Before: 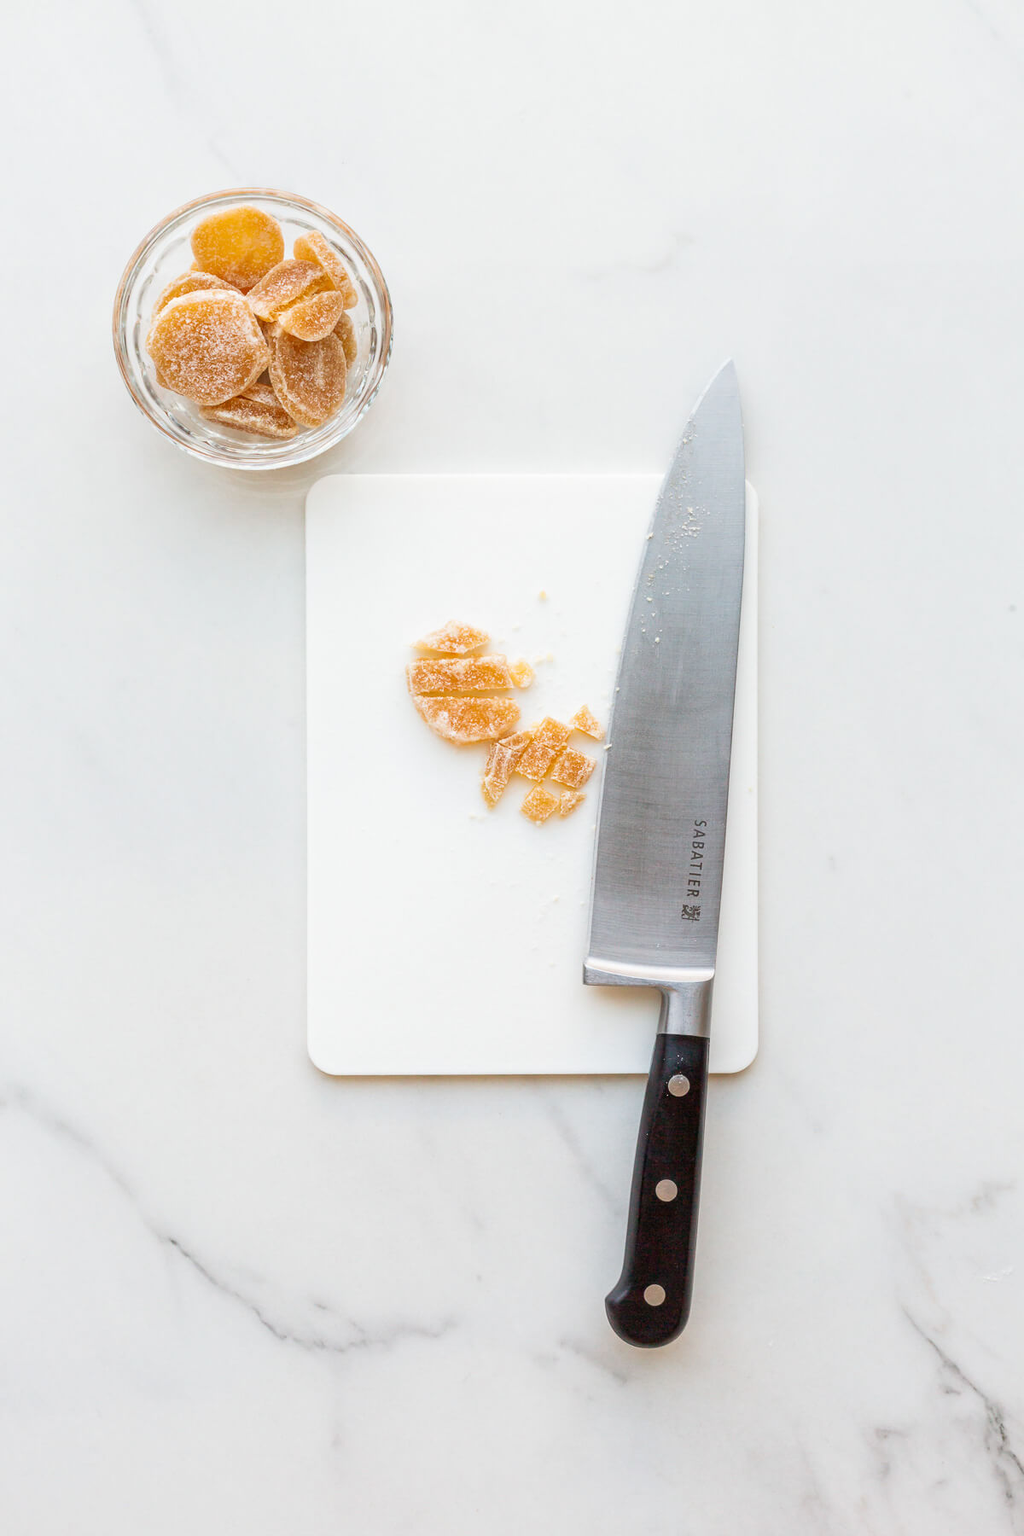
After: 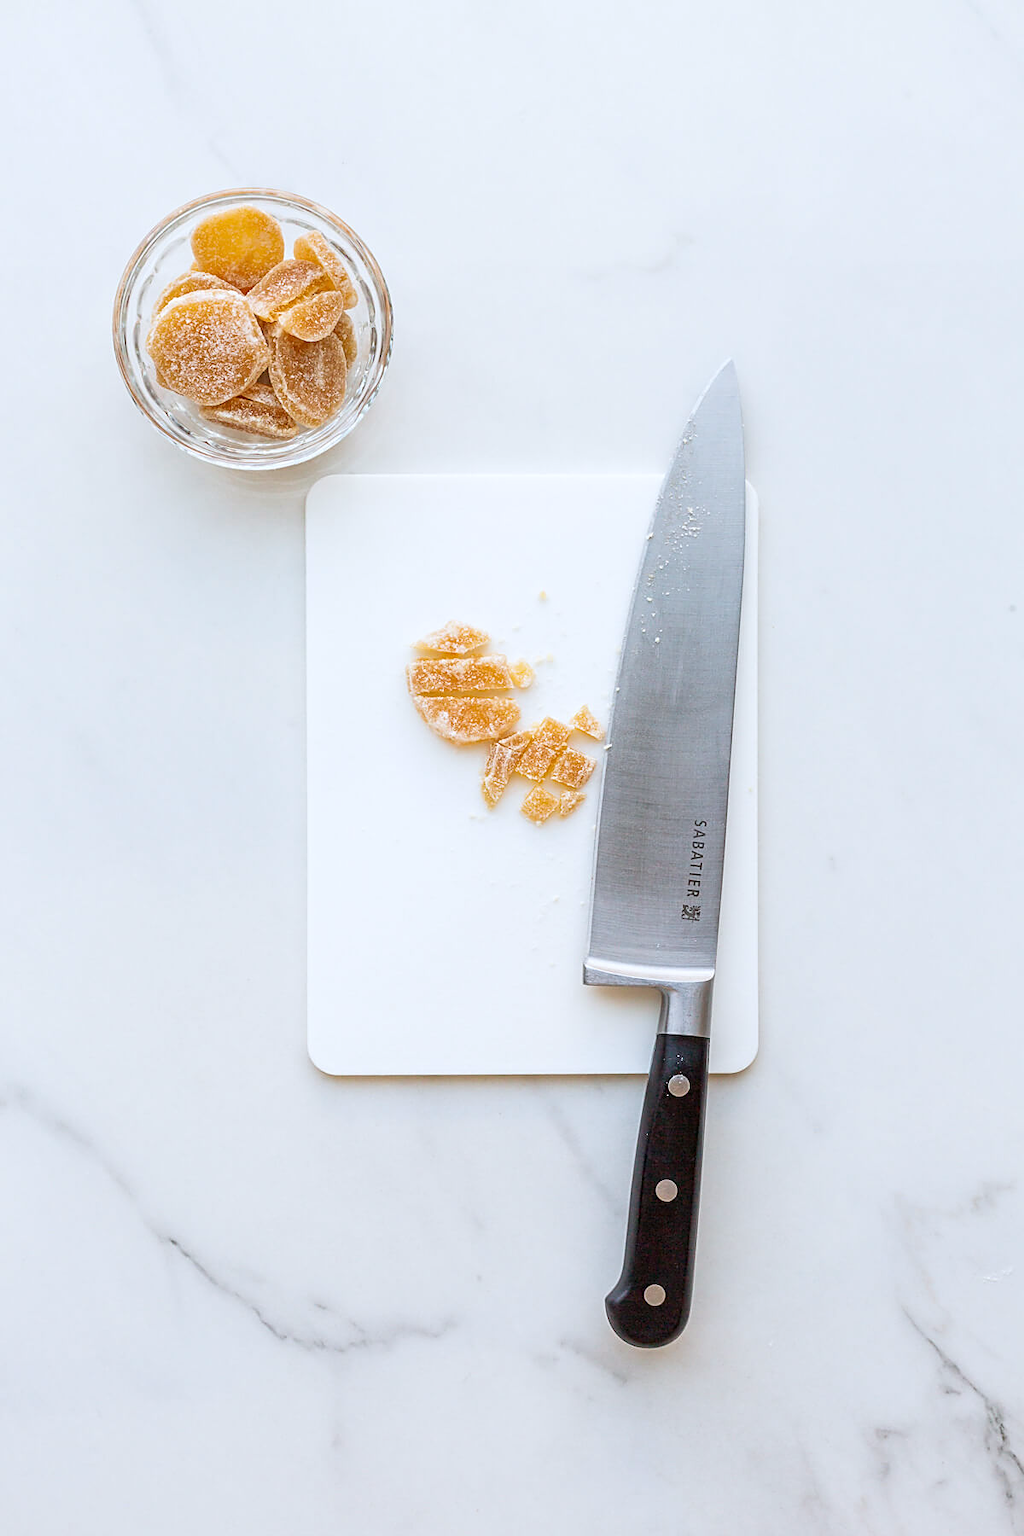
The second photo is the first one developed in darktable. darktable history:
white balance: red 0.974, blue 1.044
sharpen: on, module defaults
